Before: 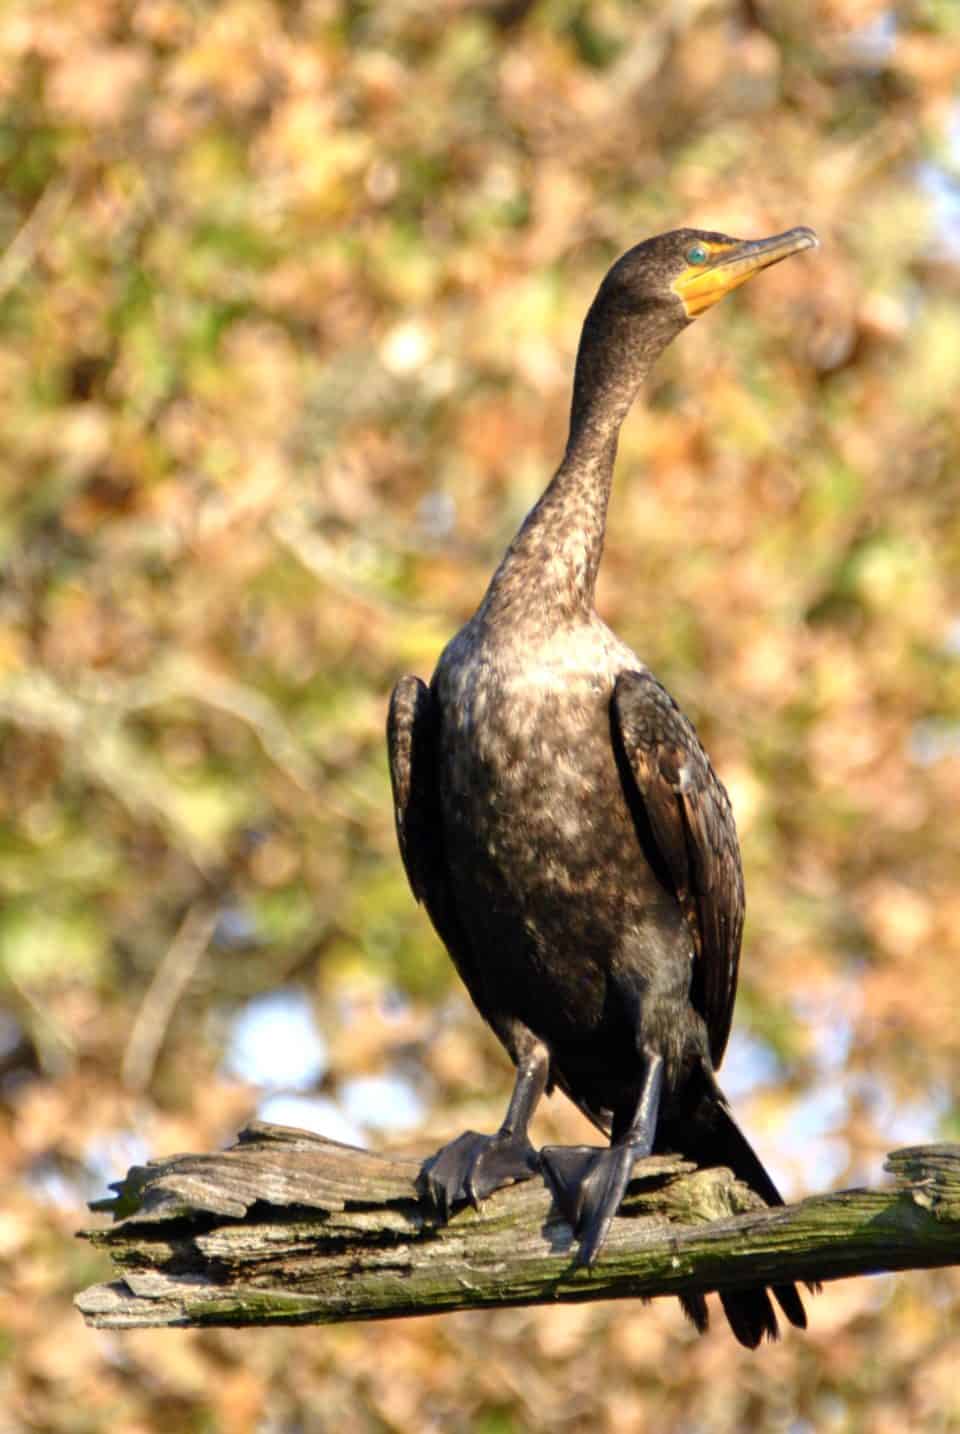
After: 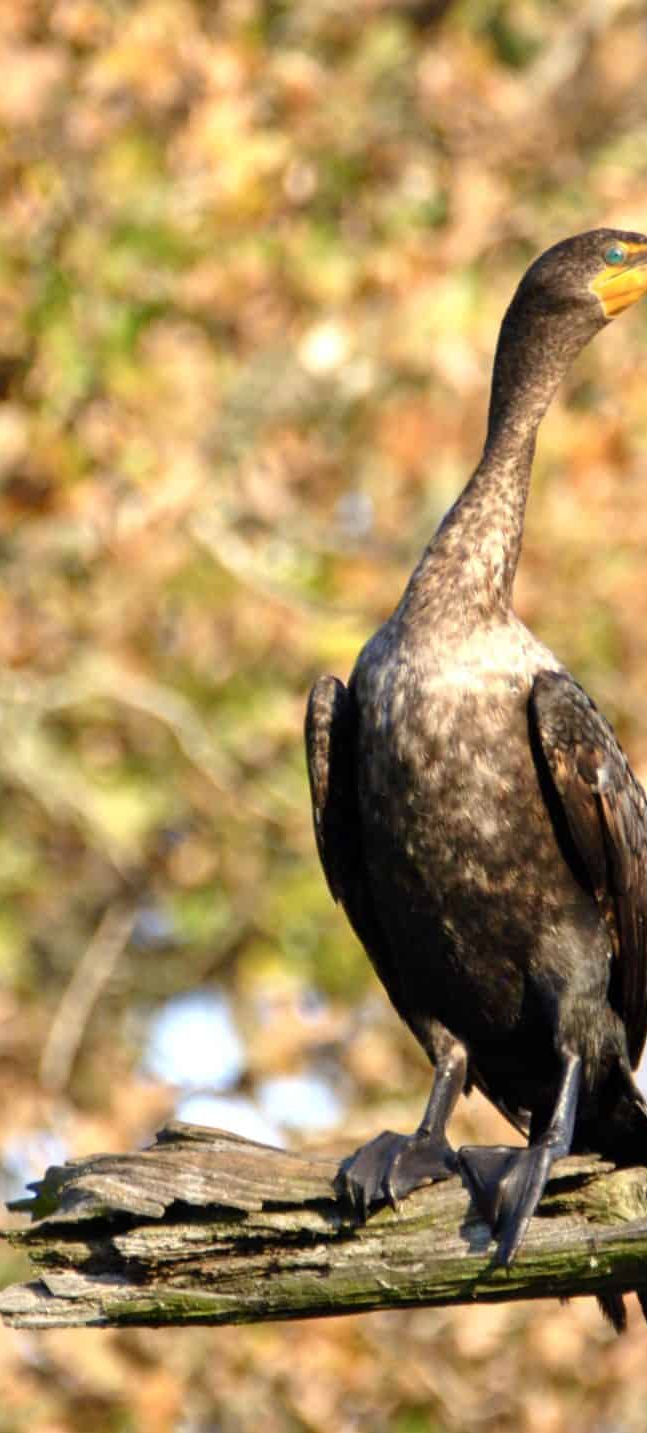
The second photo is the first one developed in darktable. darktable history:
crop and rotate: left 8.586%, right 23.952%
